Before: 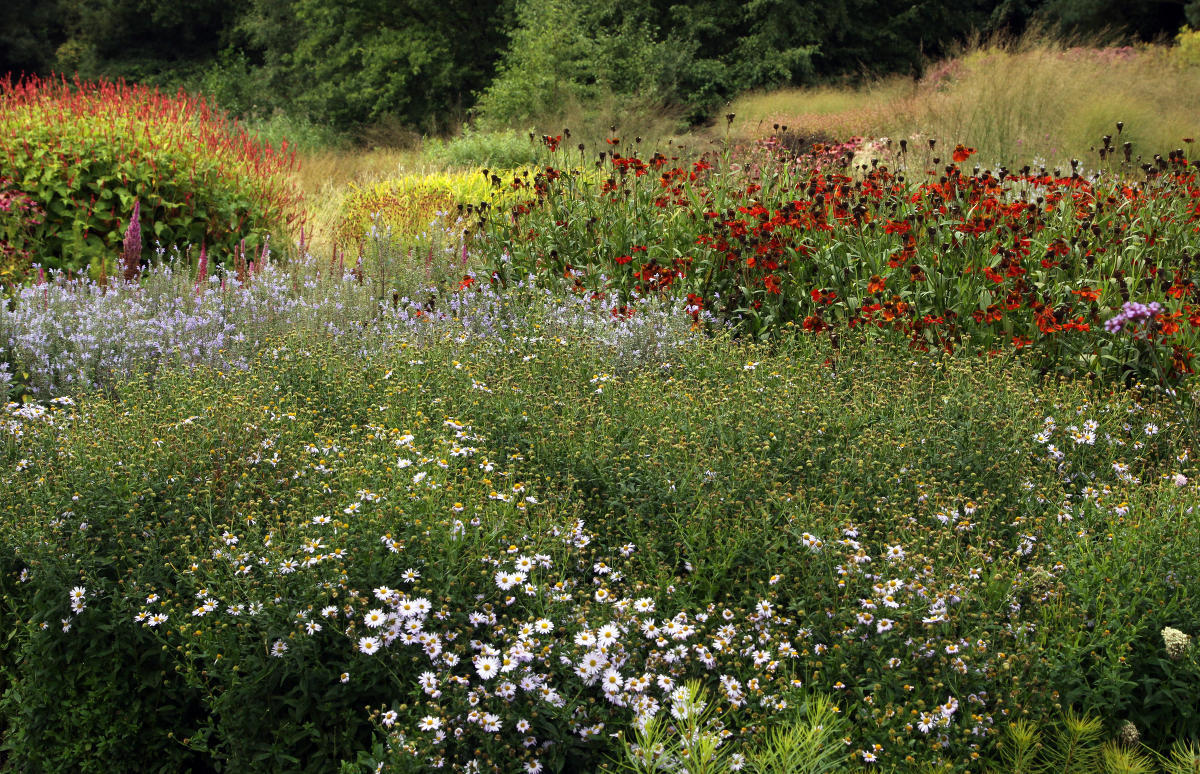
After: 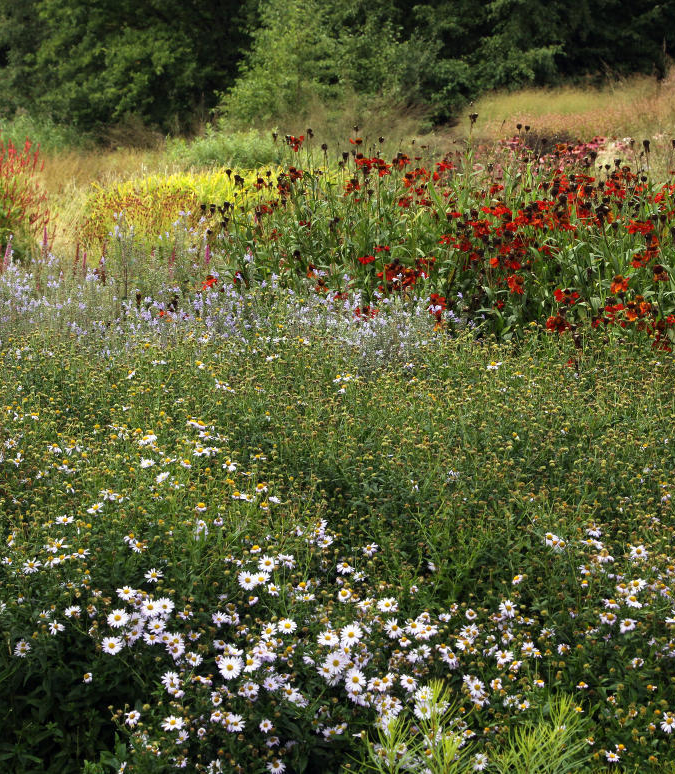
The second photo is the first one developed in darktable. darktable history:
crop: left 21.496%, right 22.254%
